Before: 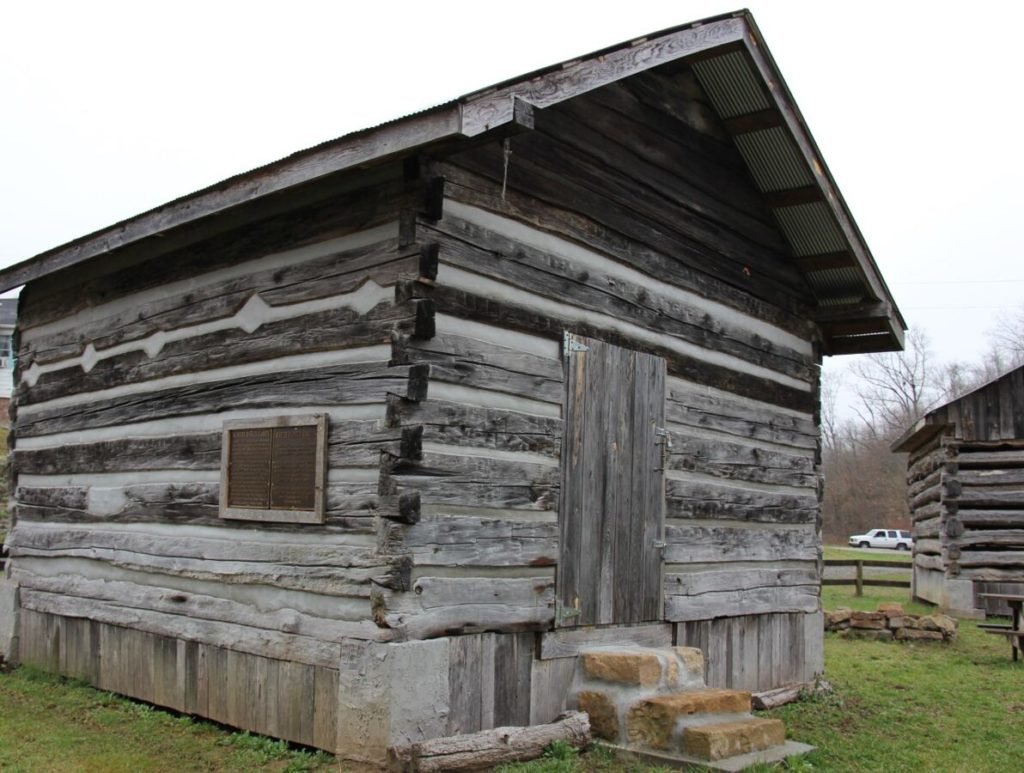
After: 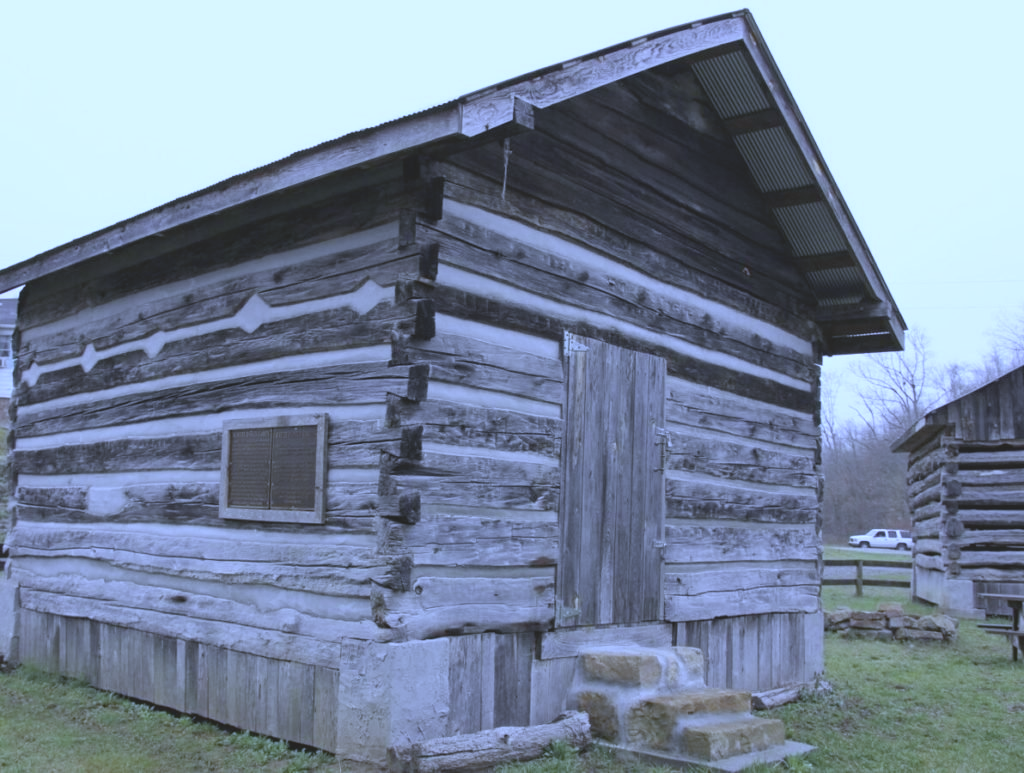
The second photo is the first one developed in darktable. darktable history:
white balance: red 0.766, blue 1.537
exposure: black level correction 0.001, exposure 0.5 EV, compensate exposure bias true, compensate highlight preservation false
contrast brightness saturation: contrast -0.26, saturation -0.43
